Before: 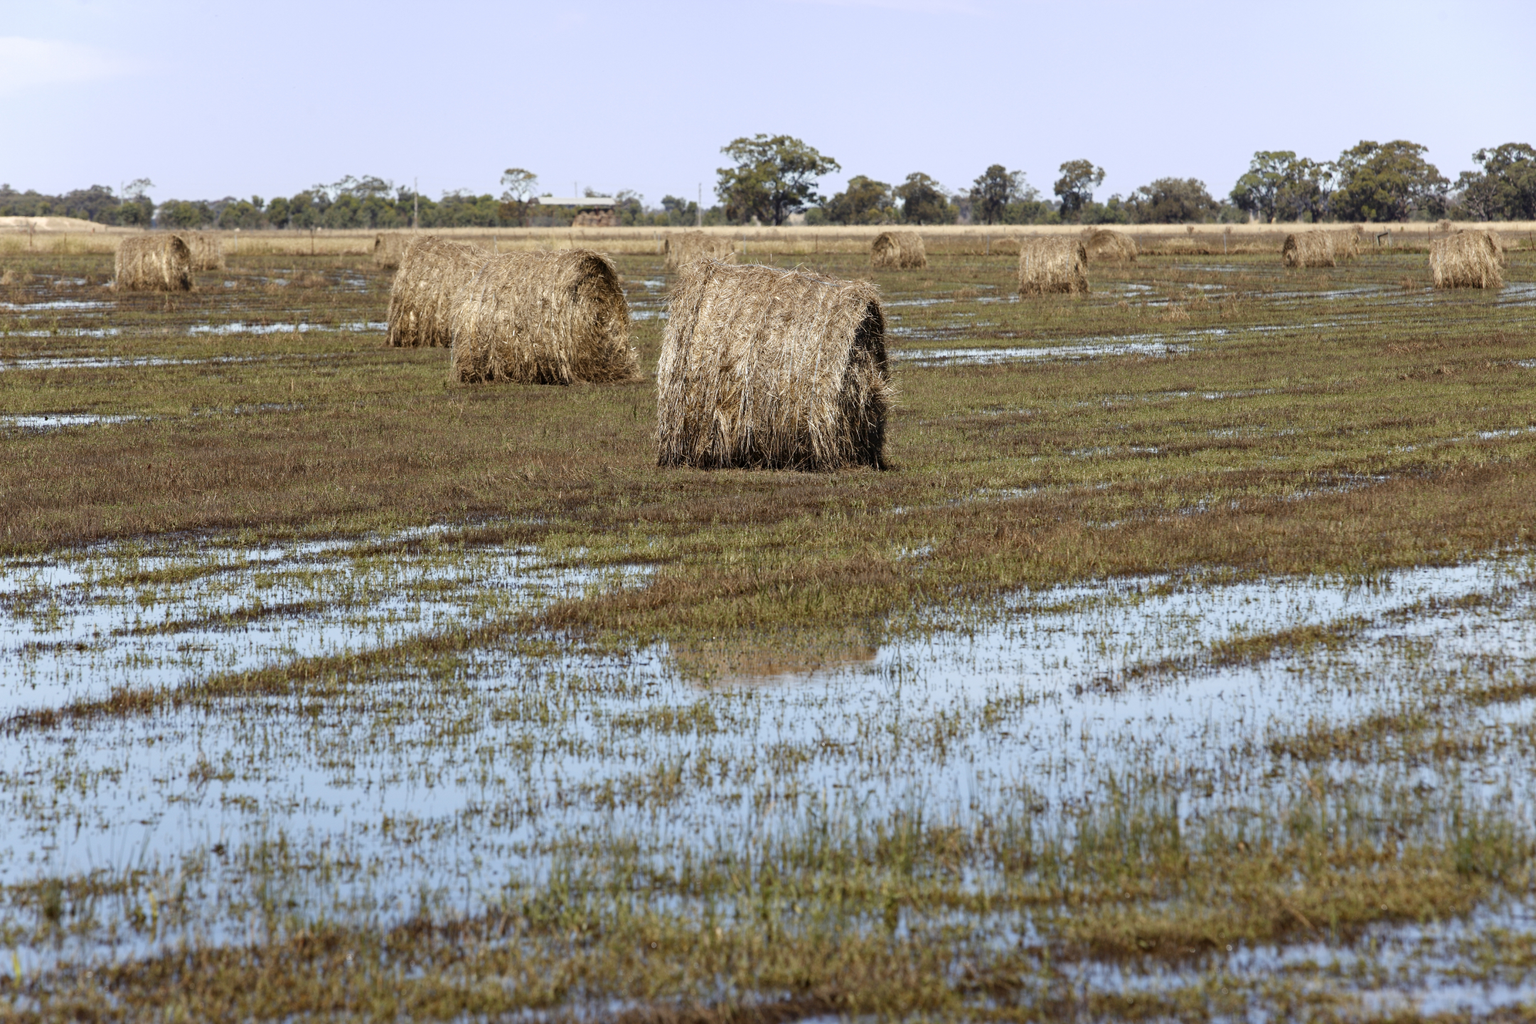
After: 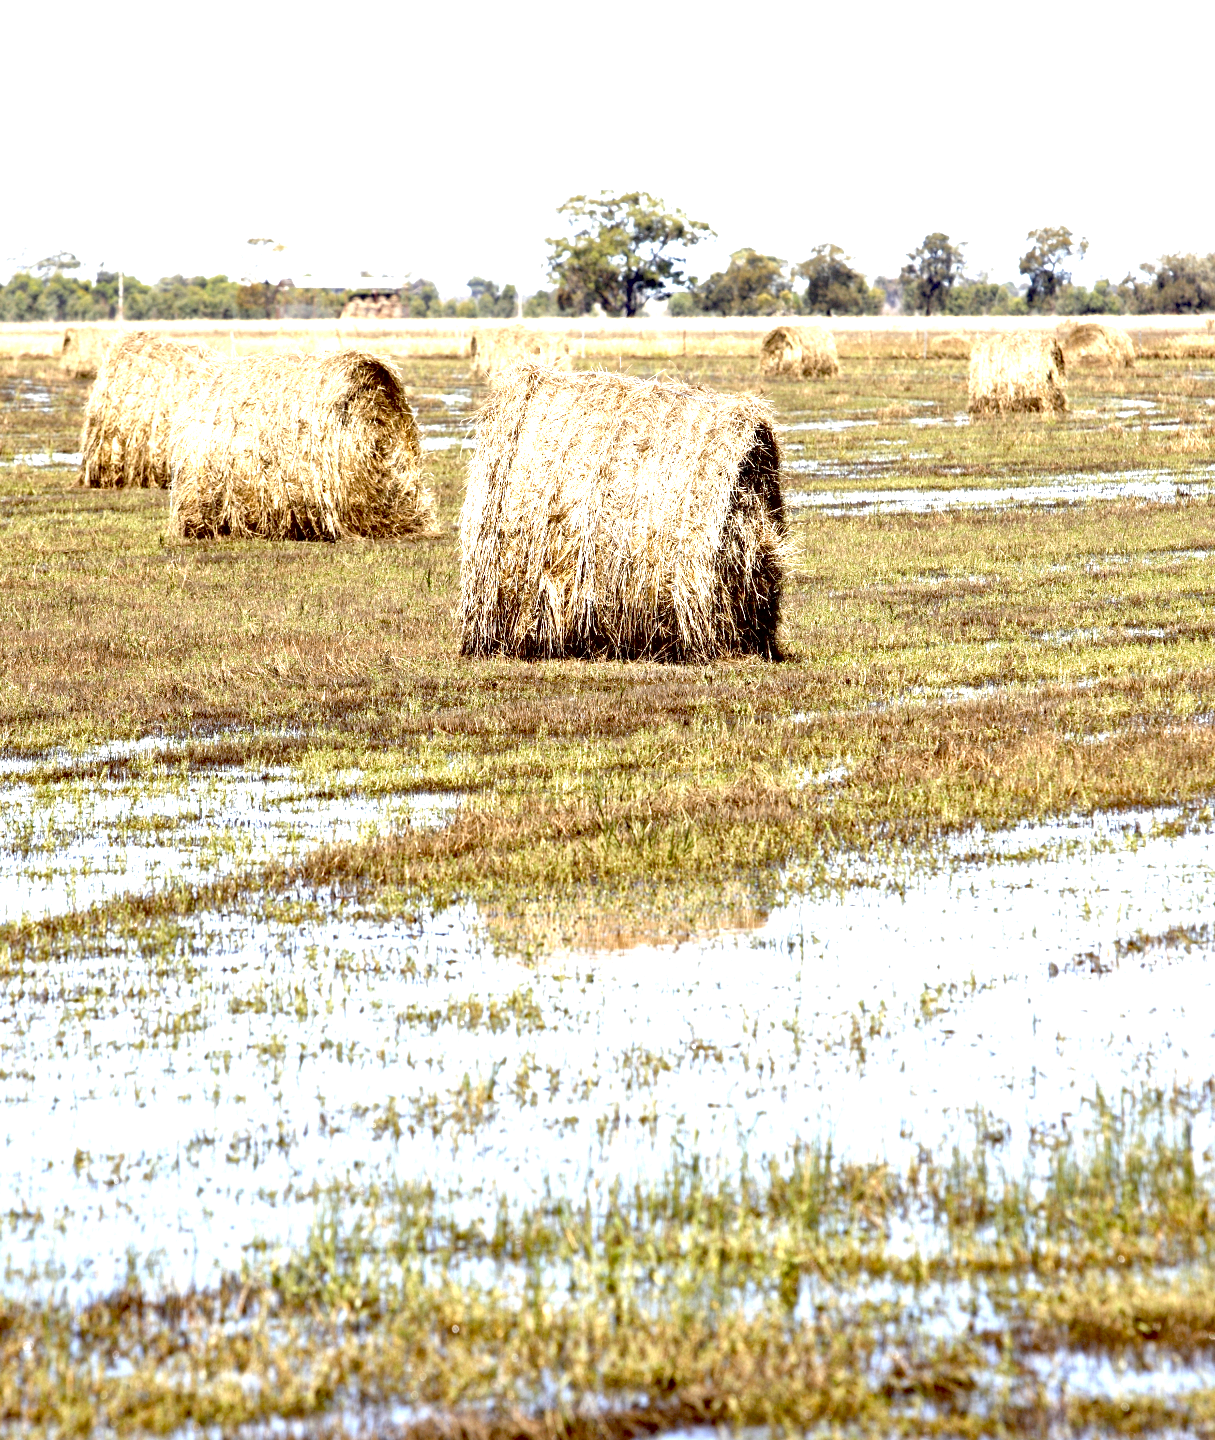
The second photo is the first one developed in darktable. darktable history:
crop: left 21.496%, right 22.254%
exposure: black level correction 0.016, exposure 1.774 EV, compensate highlight preservation false
local contrast: mode bilateral grid, contrast 20, coarseness 50, detail 120%, midtone range 0.2
